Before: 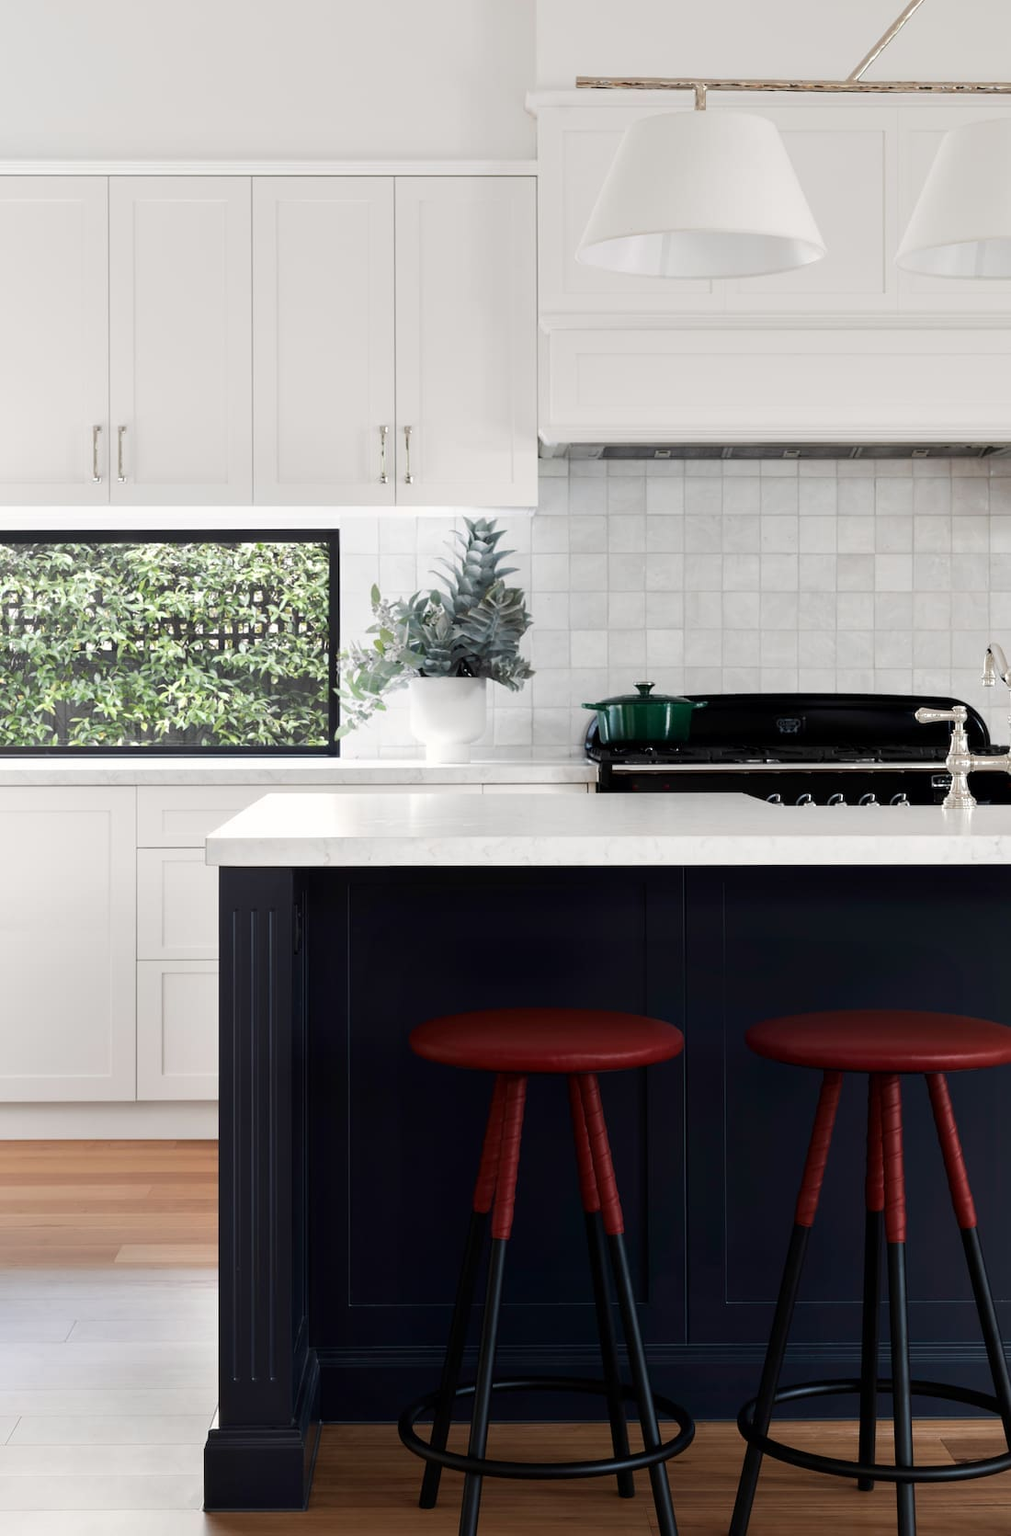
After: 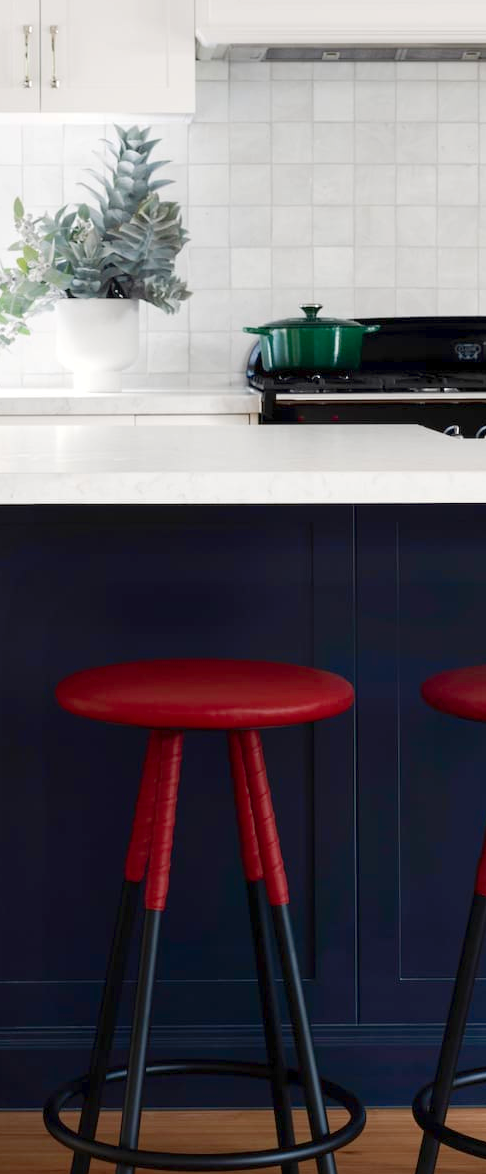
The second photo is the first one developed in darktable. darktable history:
crop: left 35.534%, top 26.245%, right 20.221%, bottom 3.444%
levels: levels [0, 0.43, 0.984]
